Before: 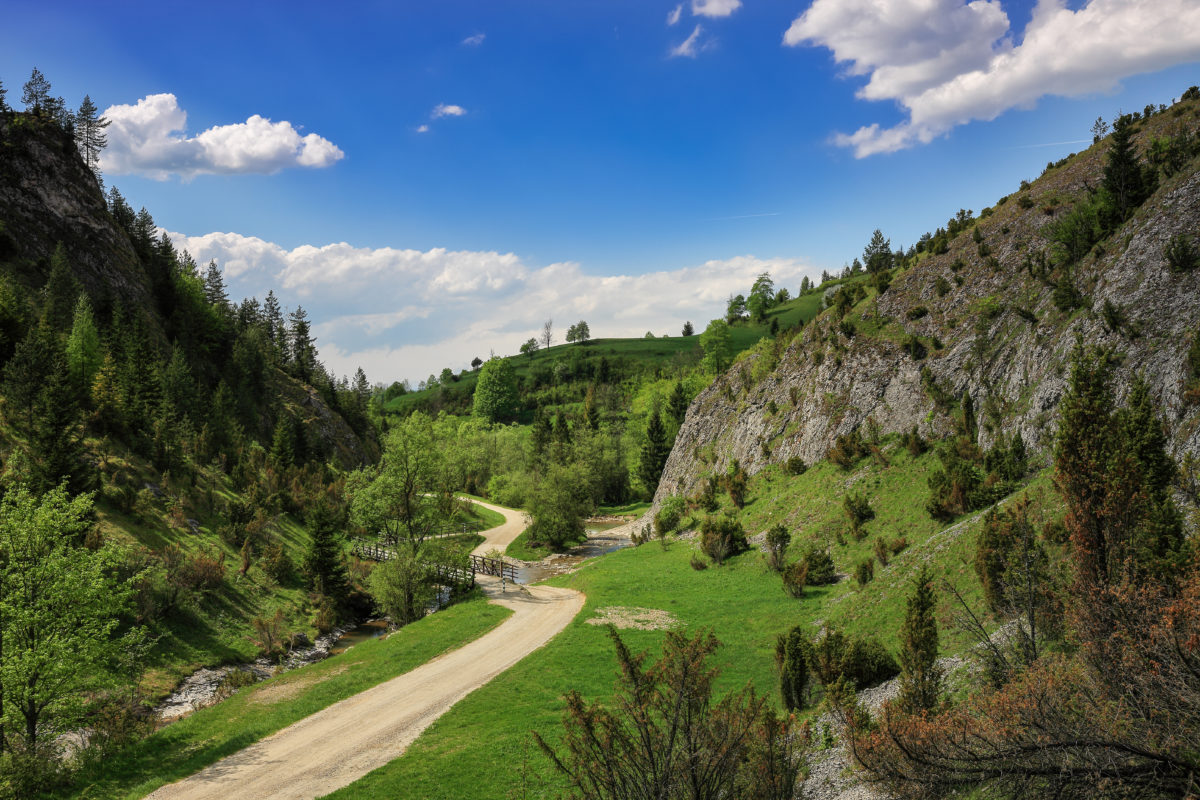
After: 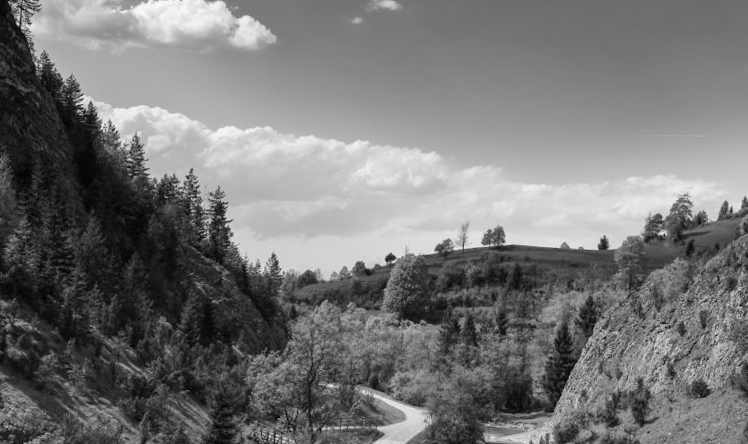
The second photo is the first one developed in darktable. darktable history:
monochrome: on, module defaults
crop and rotate: angle -4.99°, left 2.122%, top 6.945%, right 27.566%, bottom 30.519%
contrast brightness saturation: contrast 0.1, brightness 0.03, saturation 0.09
